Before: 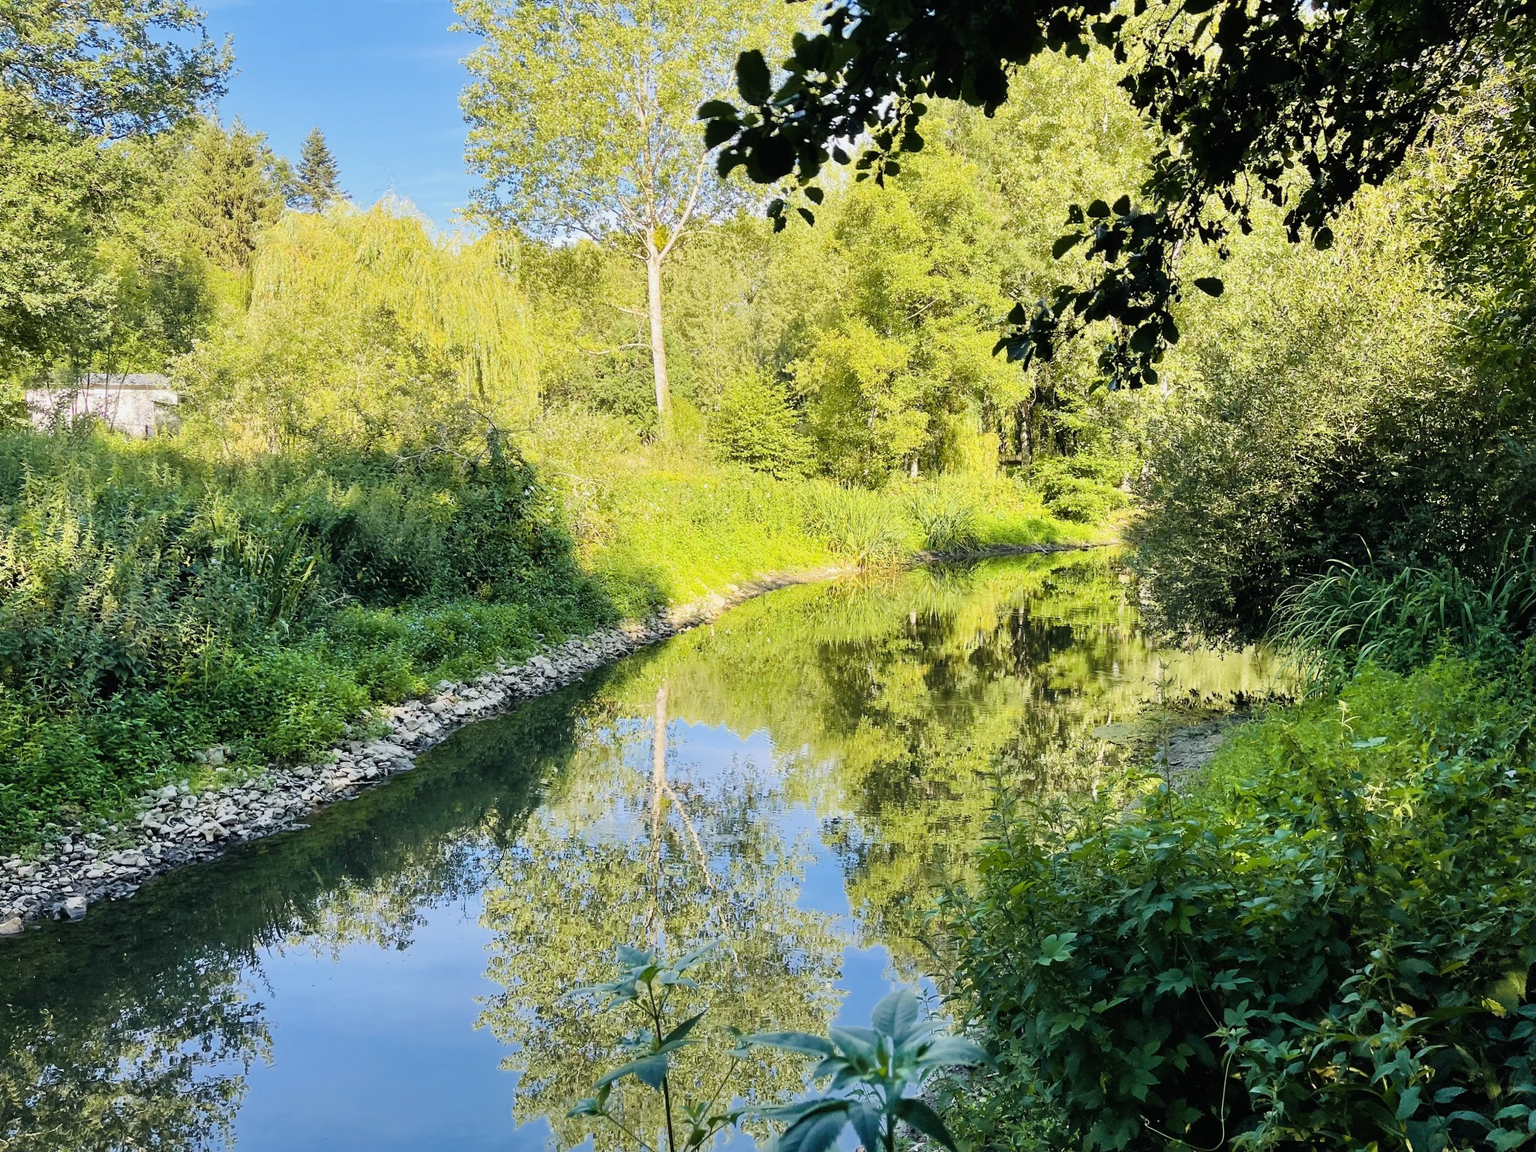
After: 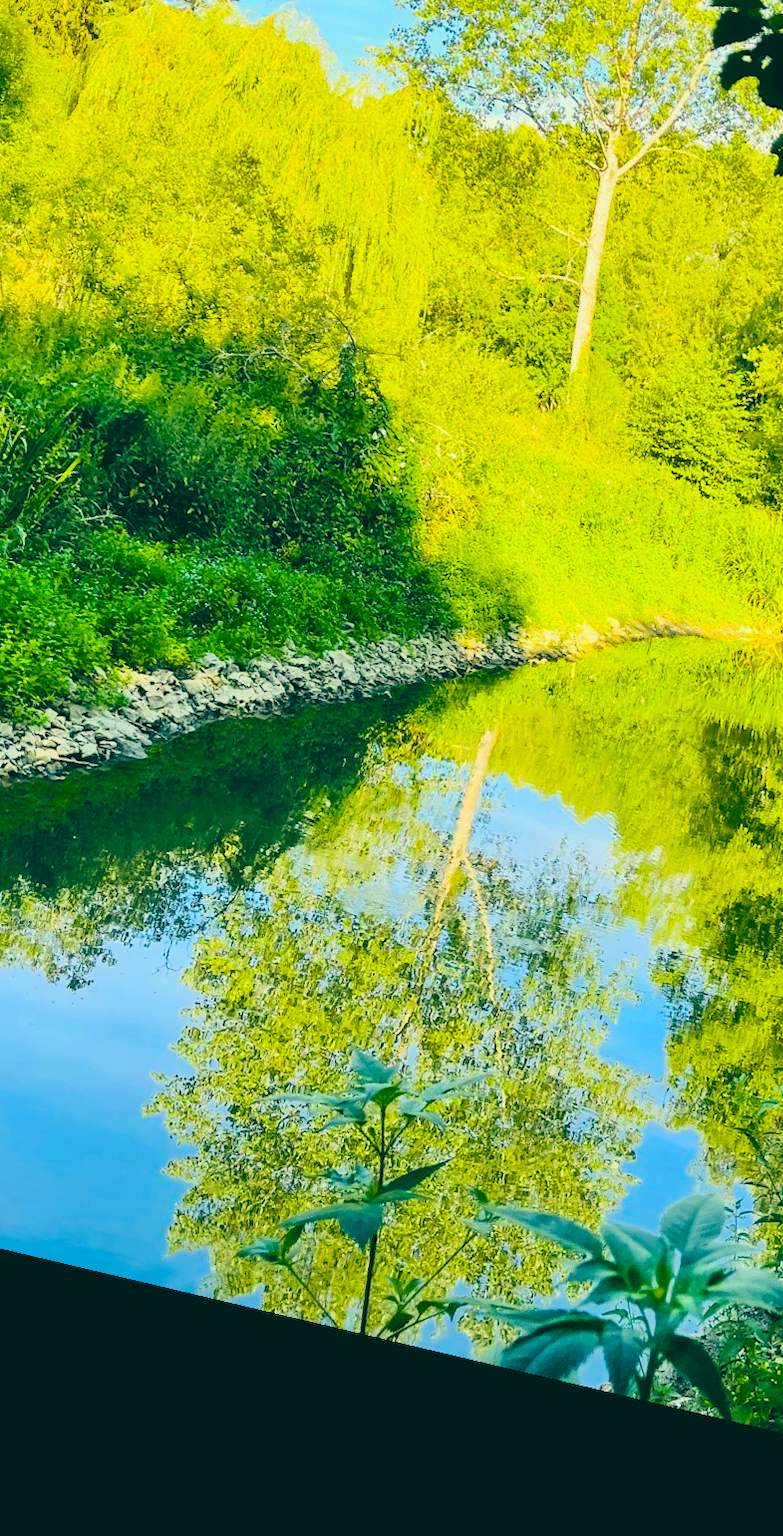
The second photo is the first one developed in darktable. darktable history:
contrast brightness saturation: contrast 0.2, brightness 0.16, saturation 0.22
crop and rotate: left 21.77%, top 18.528%, right 44.676%, bottom 2.997%
rotate and perspective: rotation 13.27°, automatic cropping off
color balance: lift [1.005, 0.99, 1.007, 1.01], gamma [1, 1.034, 1.032, 0.966], gain [0.873, 1.055, 1.067, 0.933]
color balance rgb: linear chroma grading › global chroma 15%, perceptual saturation grading › global saturation 30%
